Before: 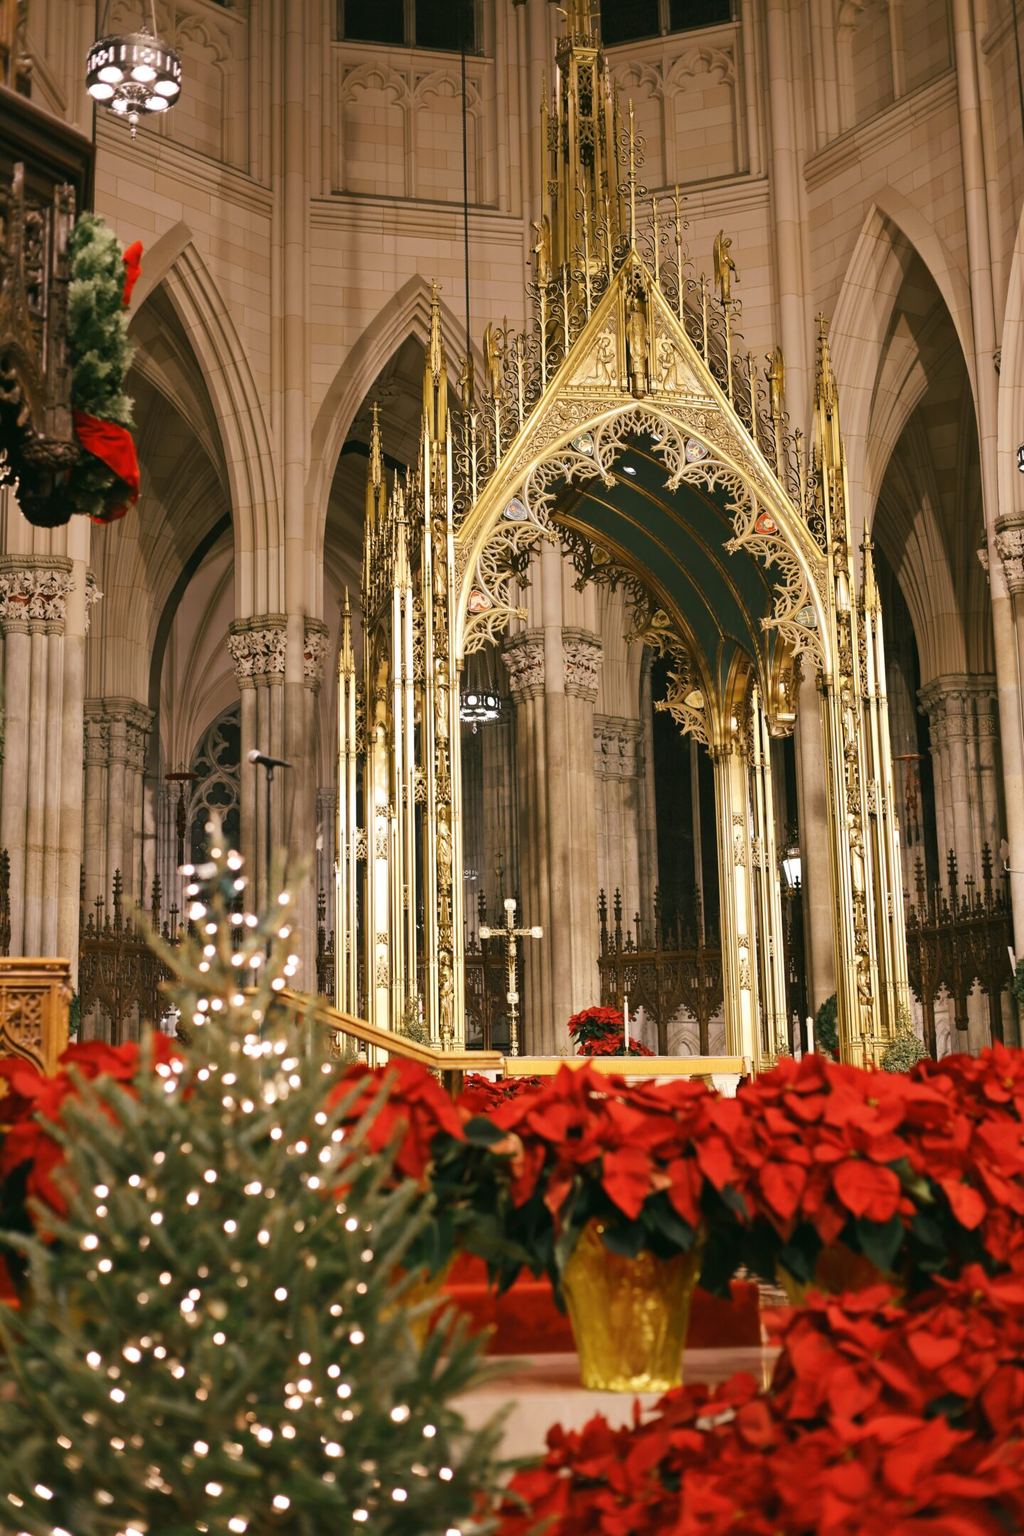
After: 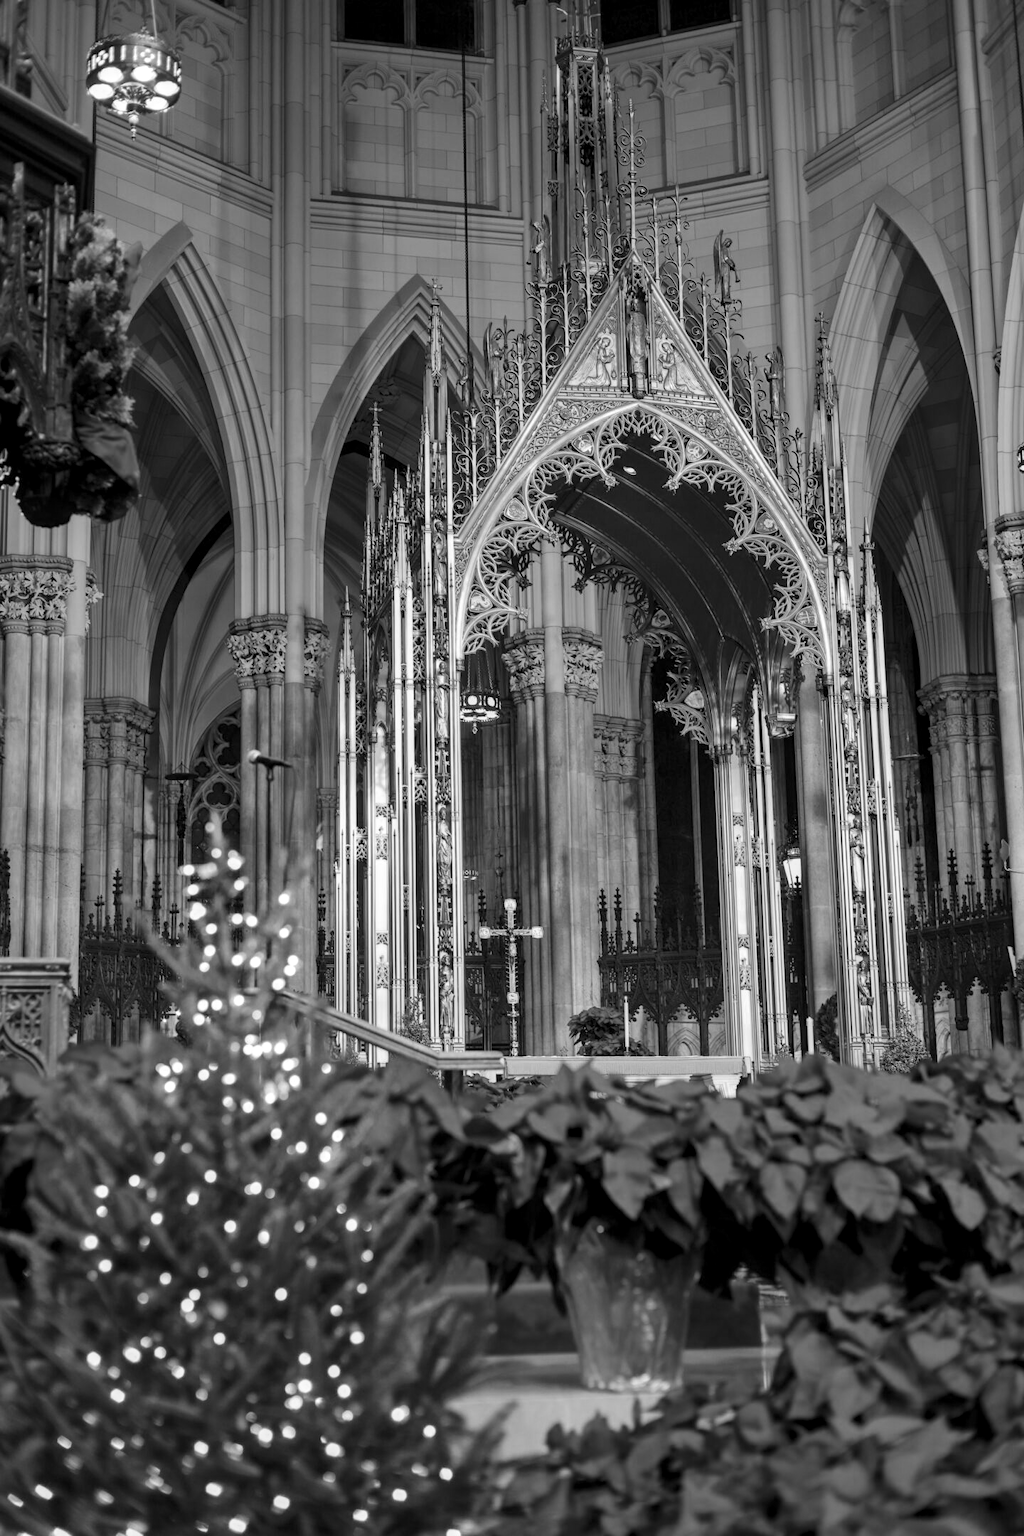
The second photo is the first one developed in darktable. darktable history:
local contrast: detail 130%
color calibration: output gray [0.253, 0.26, 0.487, 0], gray › normalize channels true, illuminant same as pipeline (D50), adaptation XYZ, x 0.346, y 0.359, gamut compression 0
